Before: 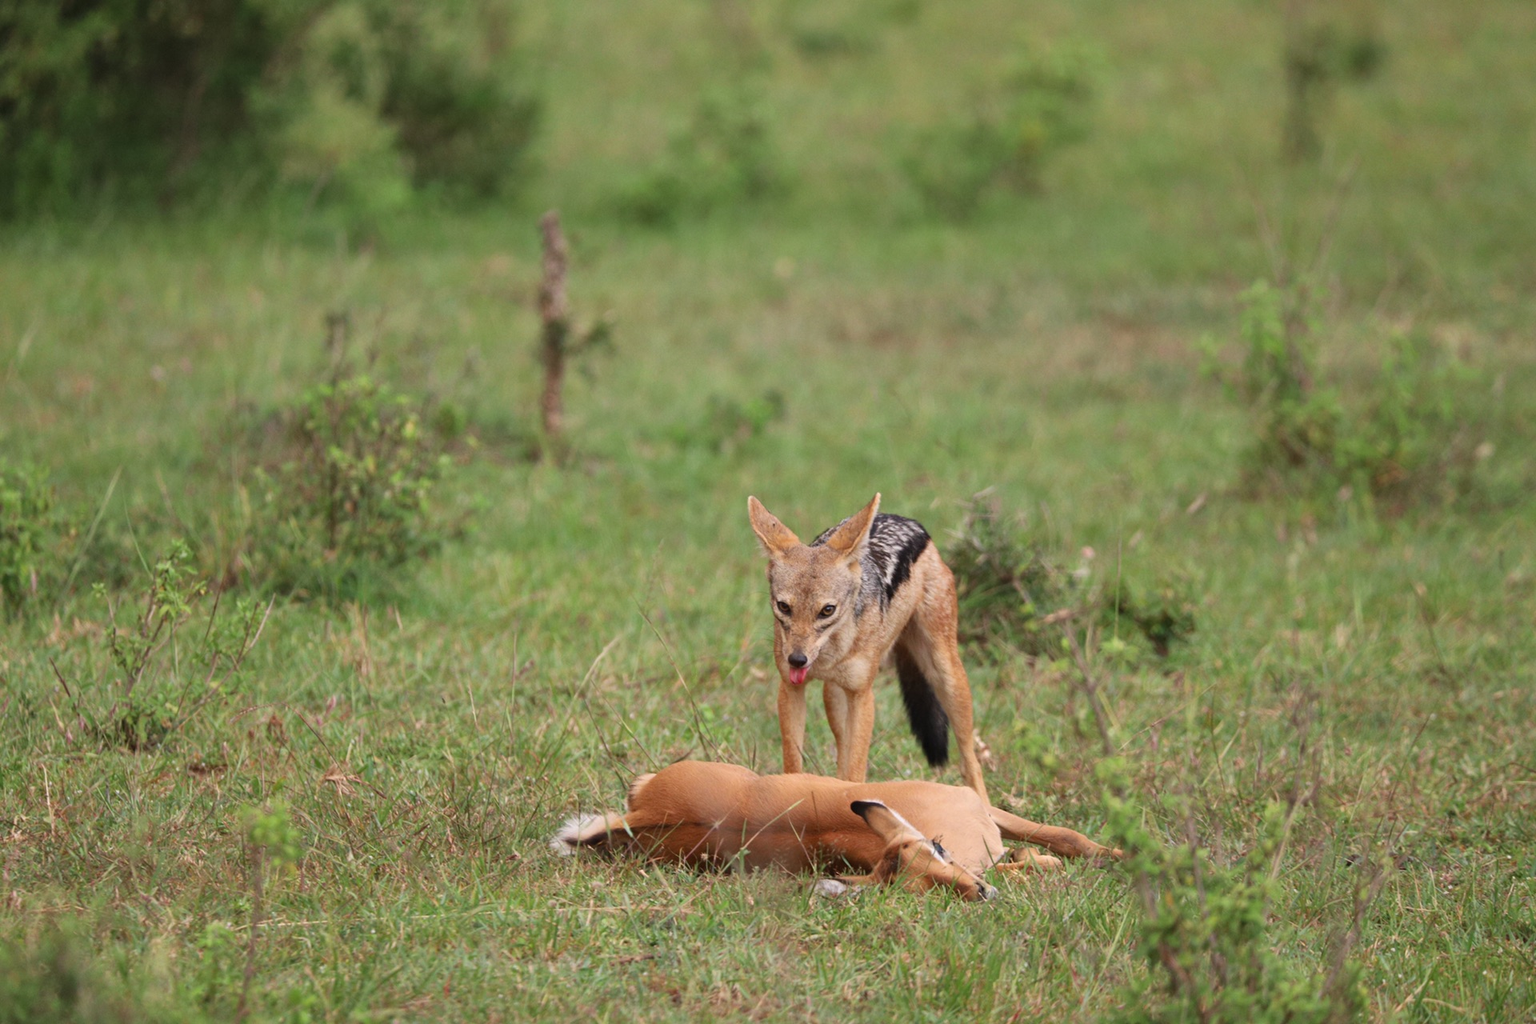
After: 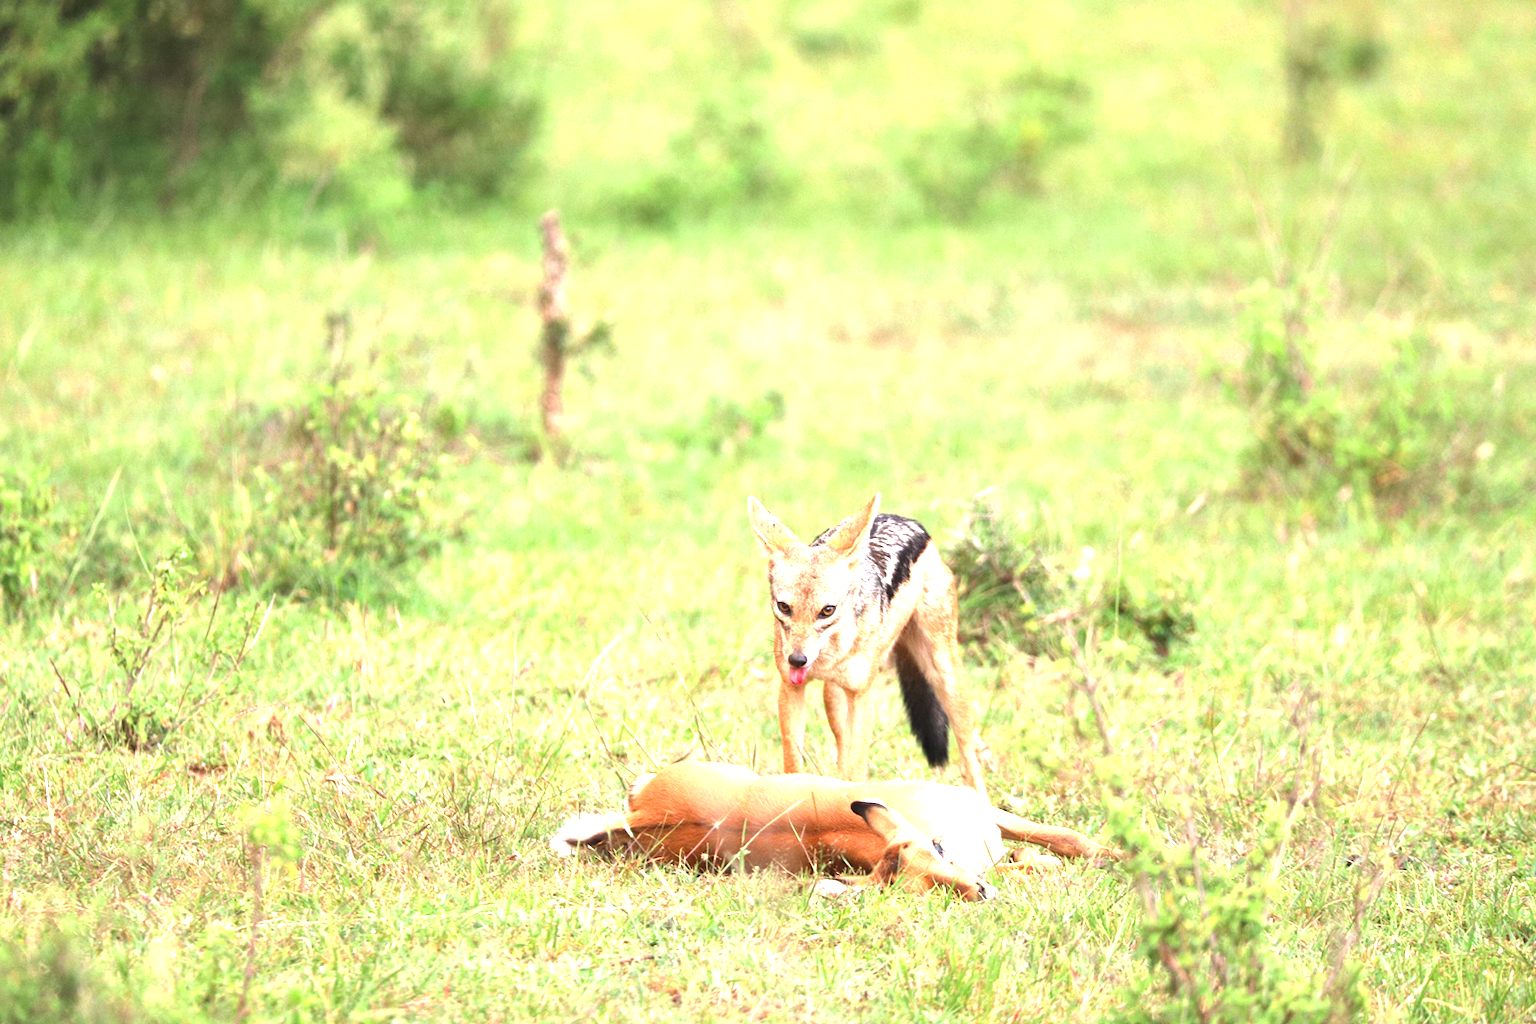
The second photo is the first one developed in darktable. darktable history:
levels: levels [0, 0.374, 0.749]
exposure: black level correction 0, exposure 0.9 EV, compensate exposure bias true, compensate highlight preservation false
